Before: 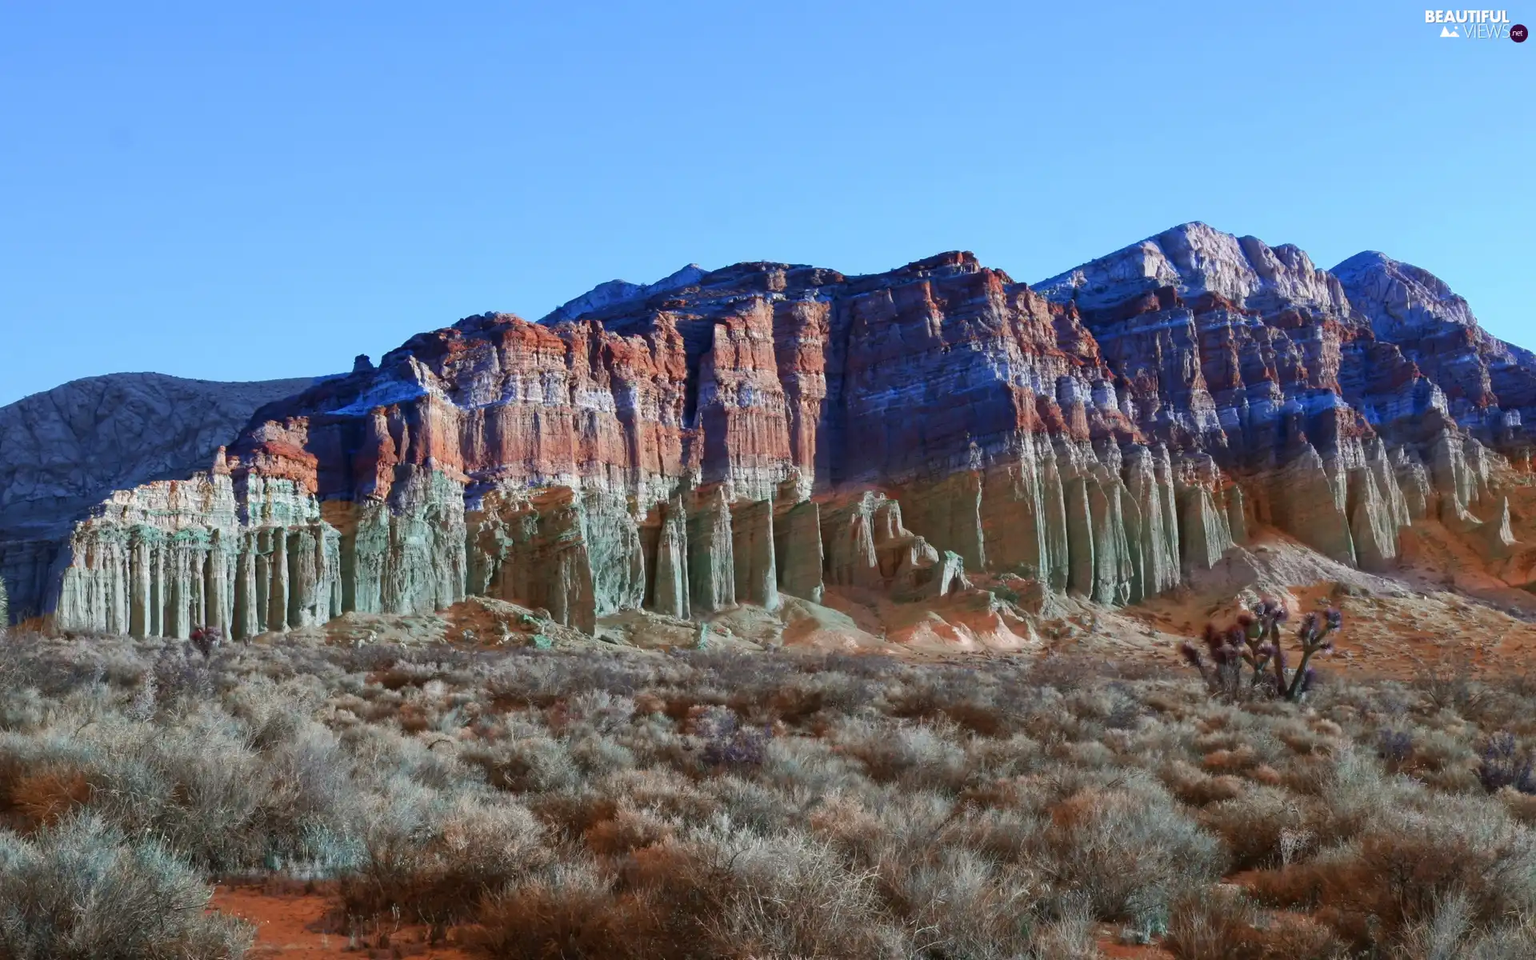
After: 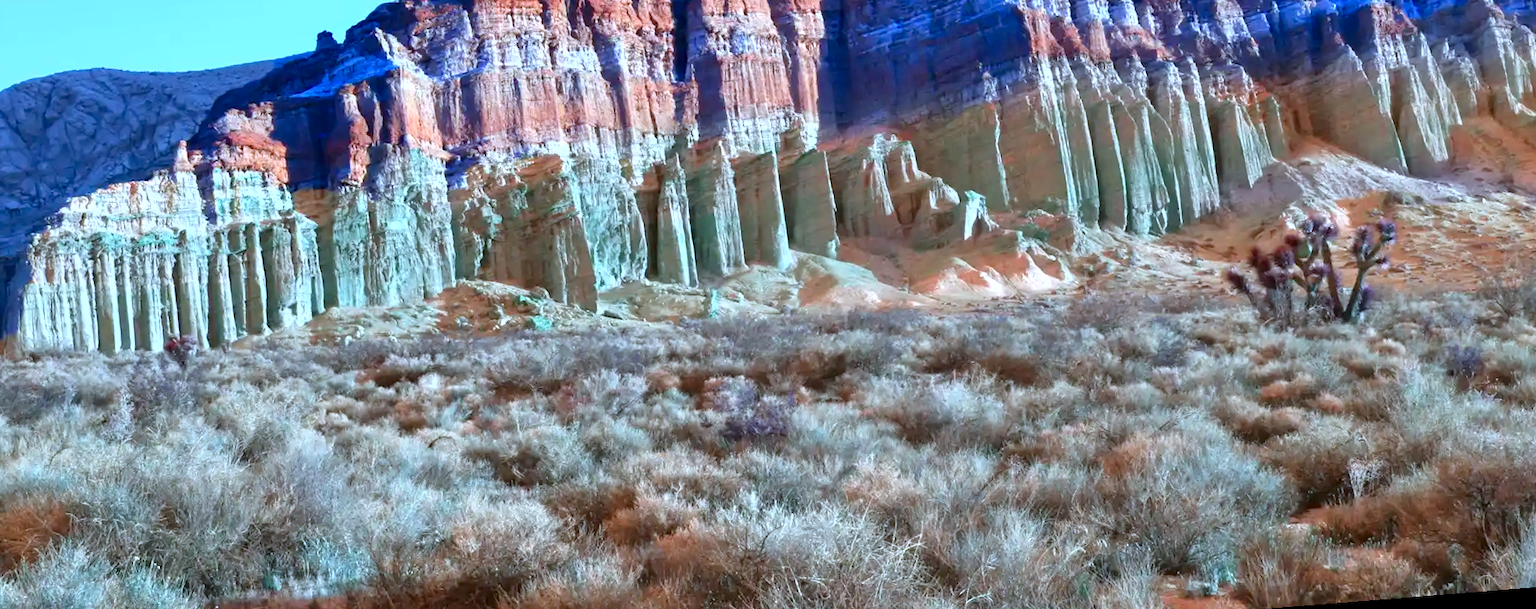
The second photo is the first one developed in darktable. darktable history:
rotate and perspective: rotation -4.57°, crop left 0.054, crop right 0.944, crop top 0.087, crop bottom 0.914
fill light: exposure -2 EV, width 8.6
exposure: exposure 0.661 EV, compensate highlight preservation false
crop and rotate: top 36.435%
color calibration: illuminant as shot in camera, x 0.383, y 0.38, temperature 3949.15 K, gamut compression 1.66
tone equalizer: -8 EV 1 EV, -7 EV 1 EV, -6 EV 1 EV, -5 EV 1 EV, -4 EV 1 EV, -3 EV 0.75 EV, -2 EV 0.5 EV, -1 EV 0.25 EV
